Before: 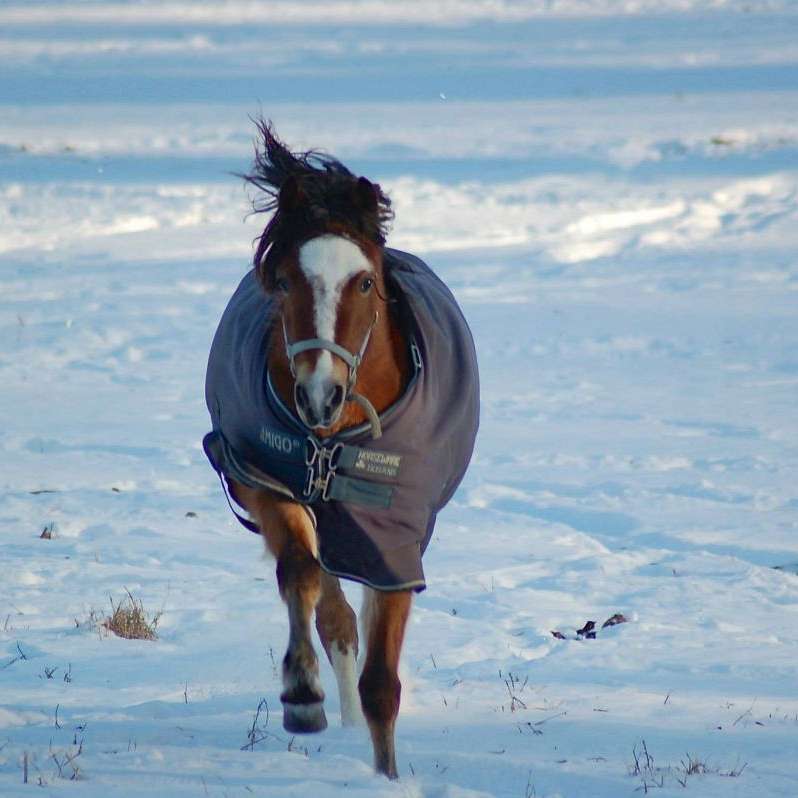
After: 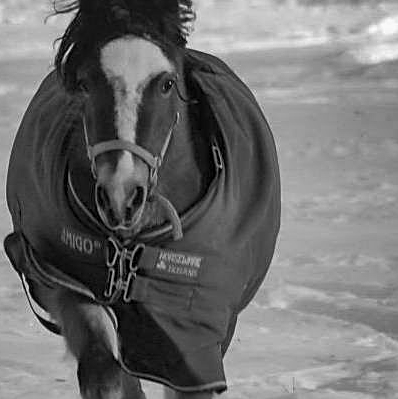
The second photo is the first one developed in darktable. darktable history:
crop: left 25%, top 25%, right 25%, bottom 25%
shadows and highlights: radius 108.52, shadows 40.68, highlights -72.88, low approximation 0.01, soften with gaussian
local contrast: on, module defaults
contrast brightness saturation: saturation 0.5
monochrome: a 30.25, b 92.03
sharpen: on, module defaults
contrast equalizer: octaves 7, y [[0.6 ×6], [0.55 ×6], [0 ×6], [0 ×6], [0 ×6]], mix -0.2
